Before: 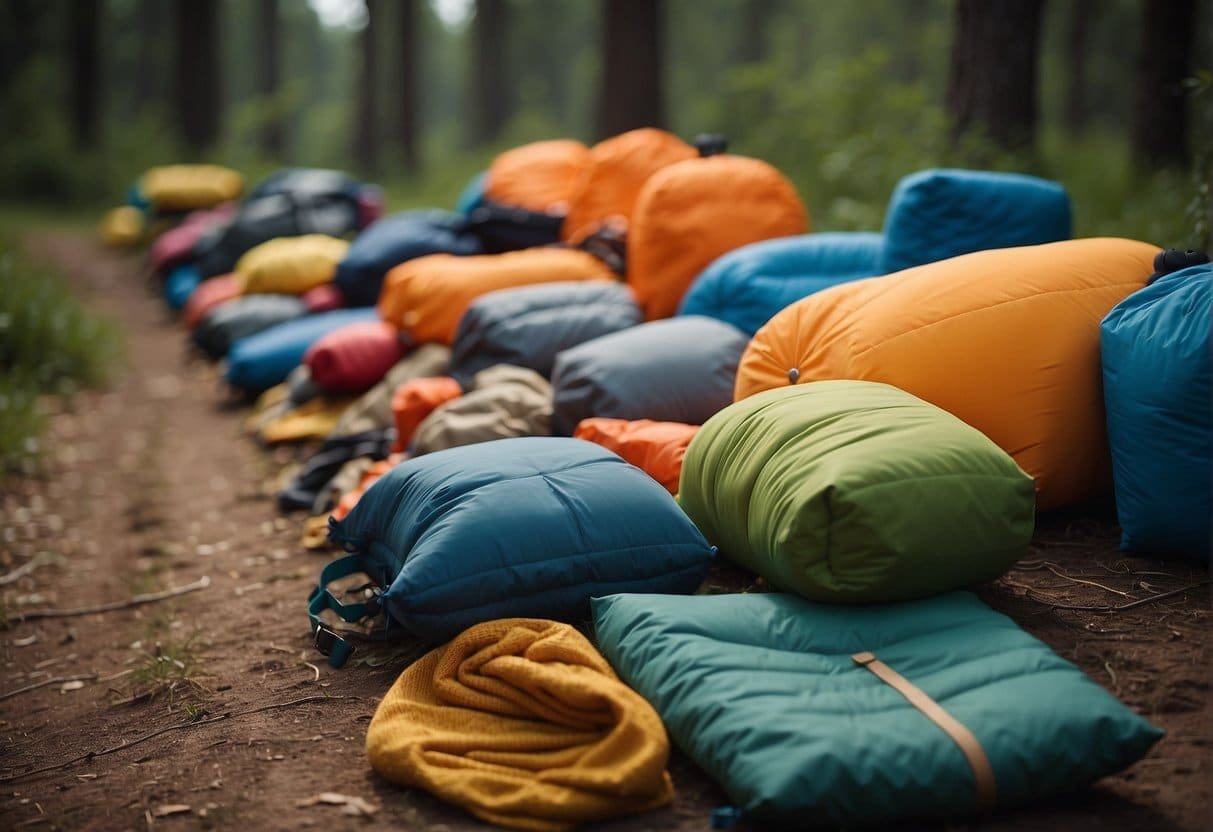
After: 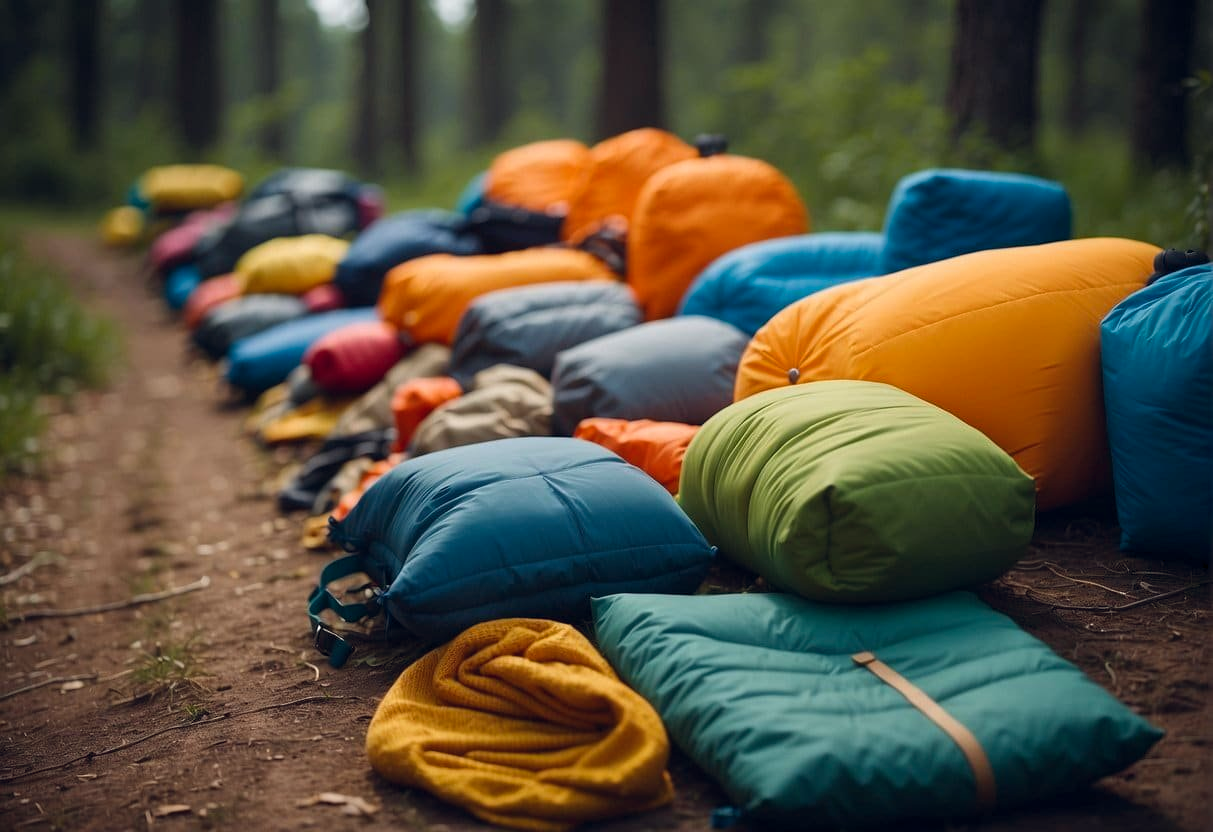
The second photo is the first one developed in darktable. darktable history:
color balance rgb: global offset › chroma 0.053%, global offset › hue 253.25°, perceptual saturation grading › global saturation 15.936%
